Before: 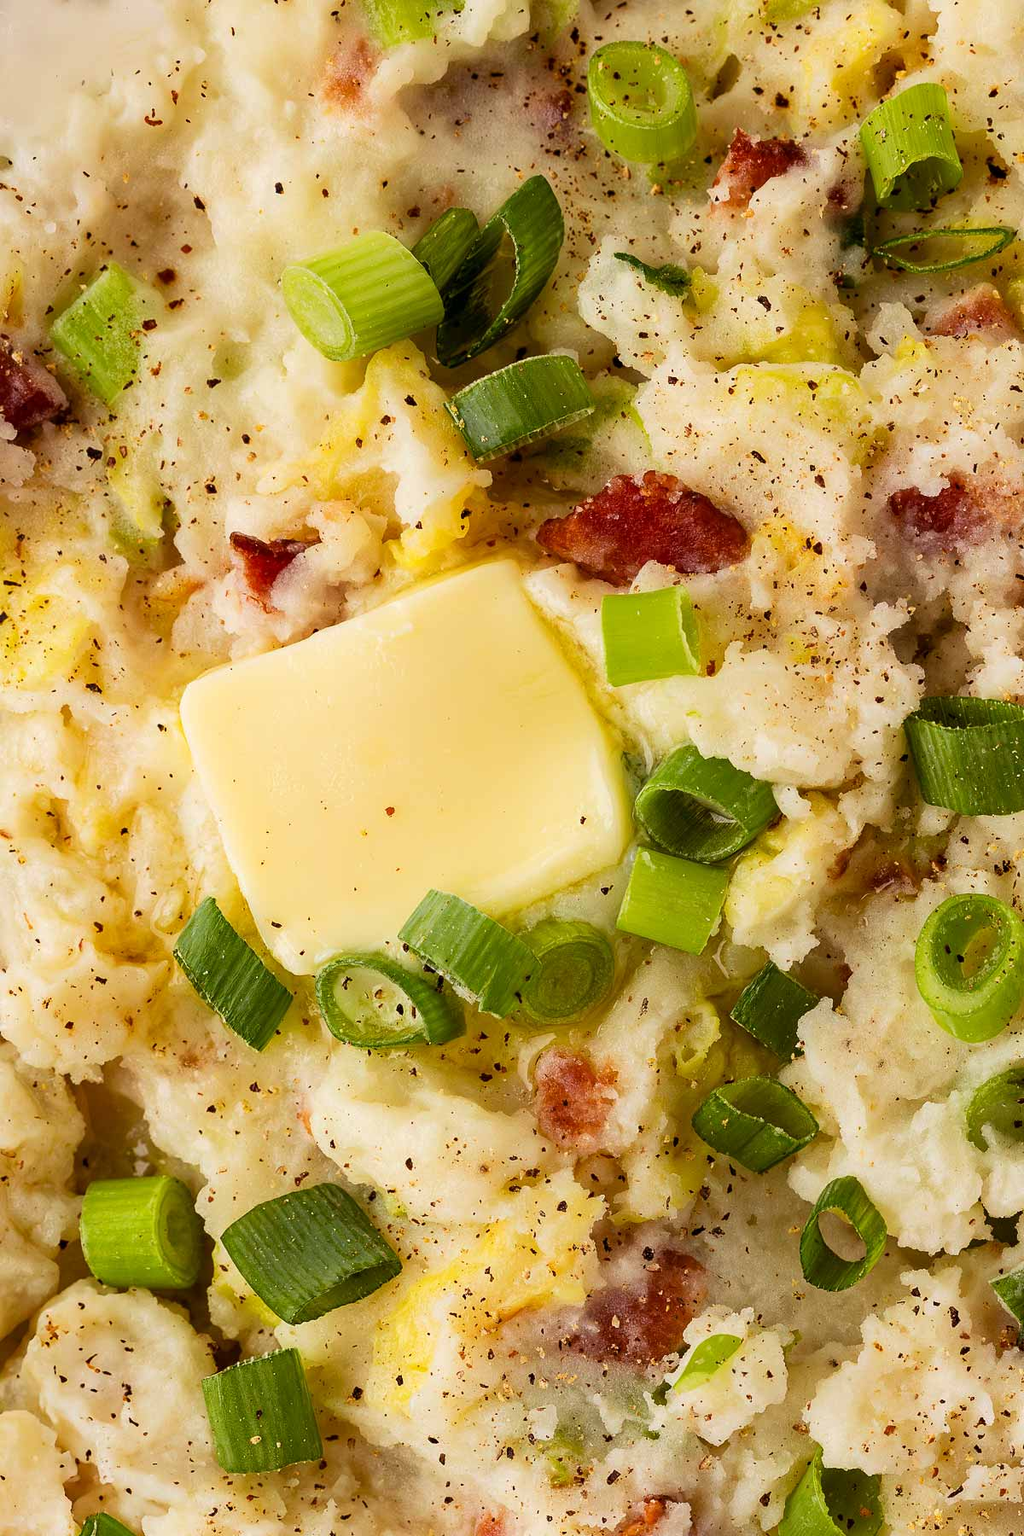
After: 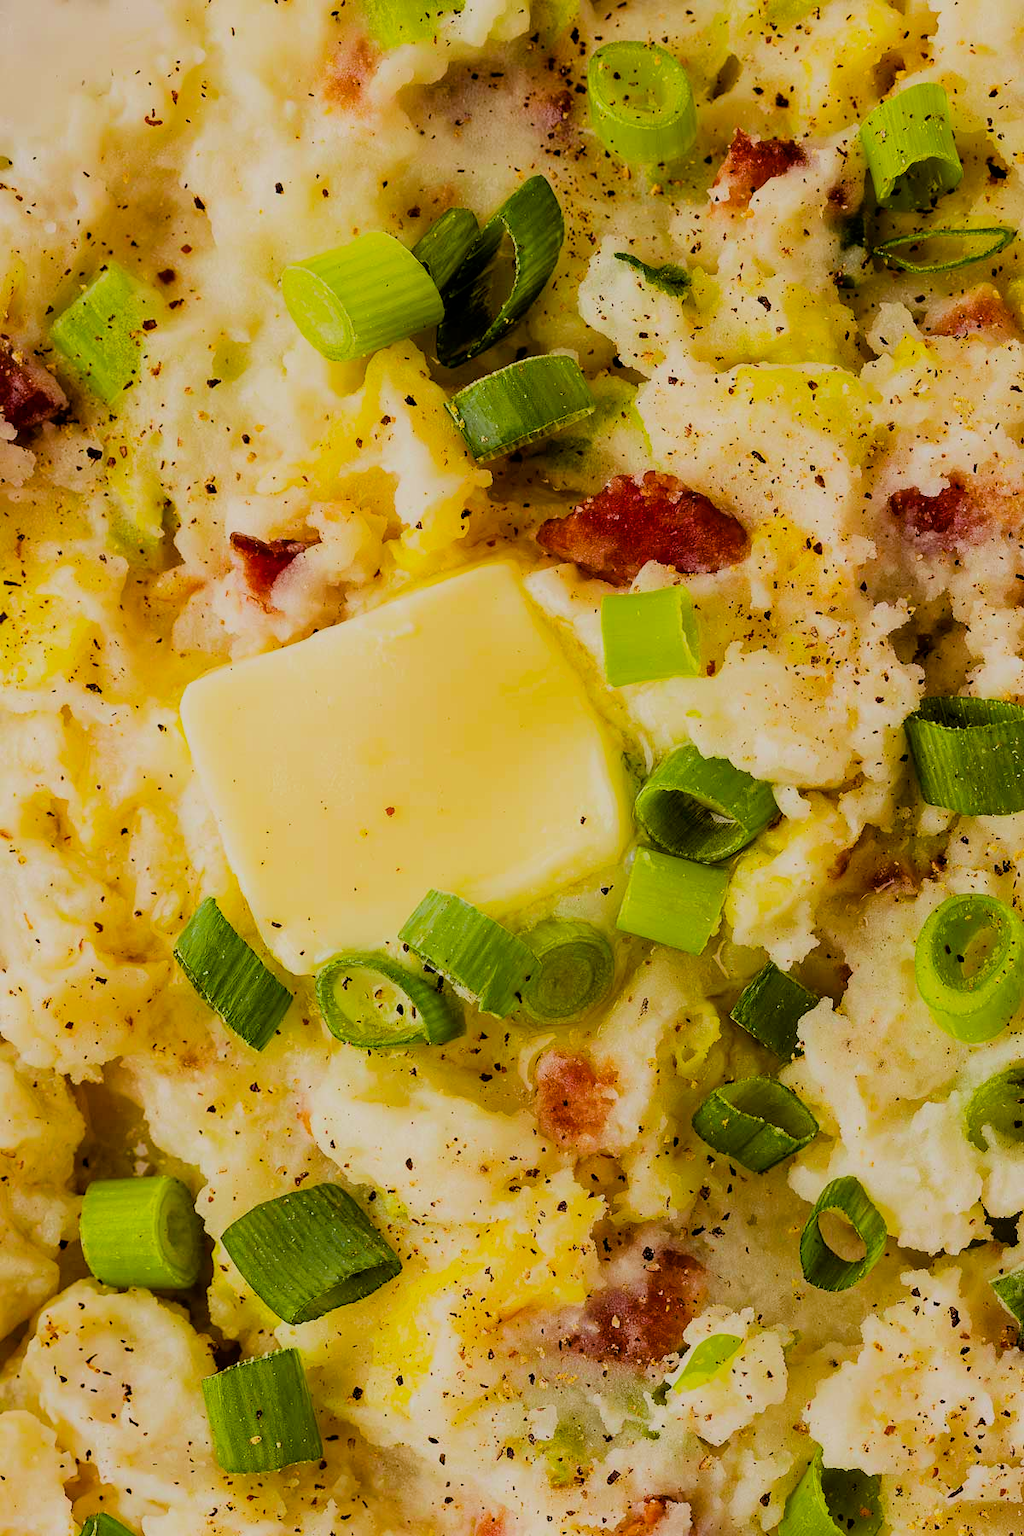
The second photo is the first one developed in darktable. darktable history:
filmic rgb: black relative exposure -7.65 EV, white relative exposure 4.56 EV, hardness 3.61
color balance rgb: perceptual saturation grading › global saturation 25%, global vibrance 20%
